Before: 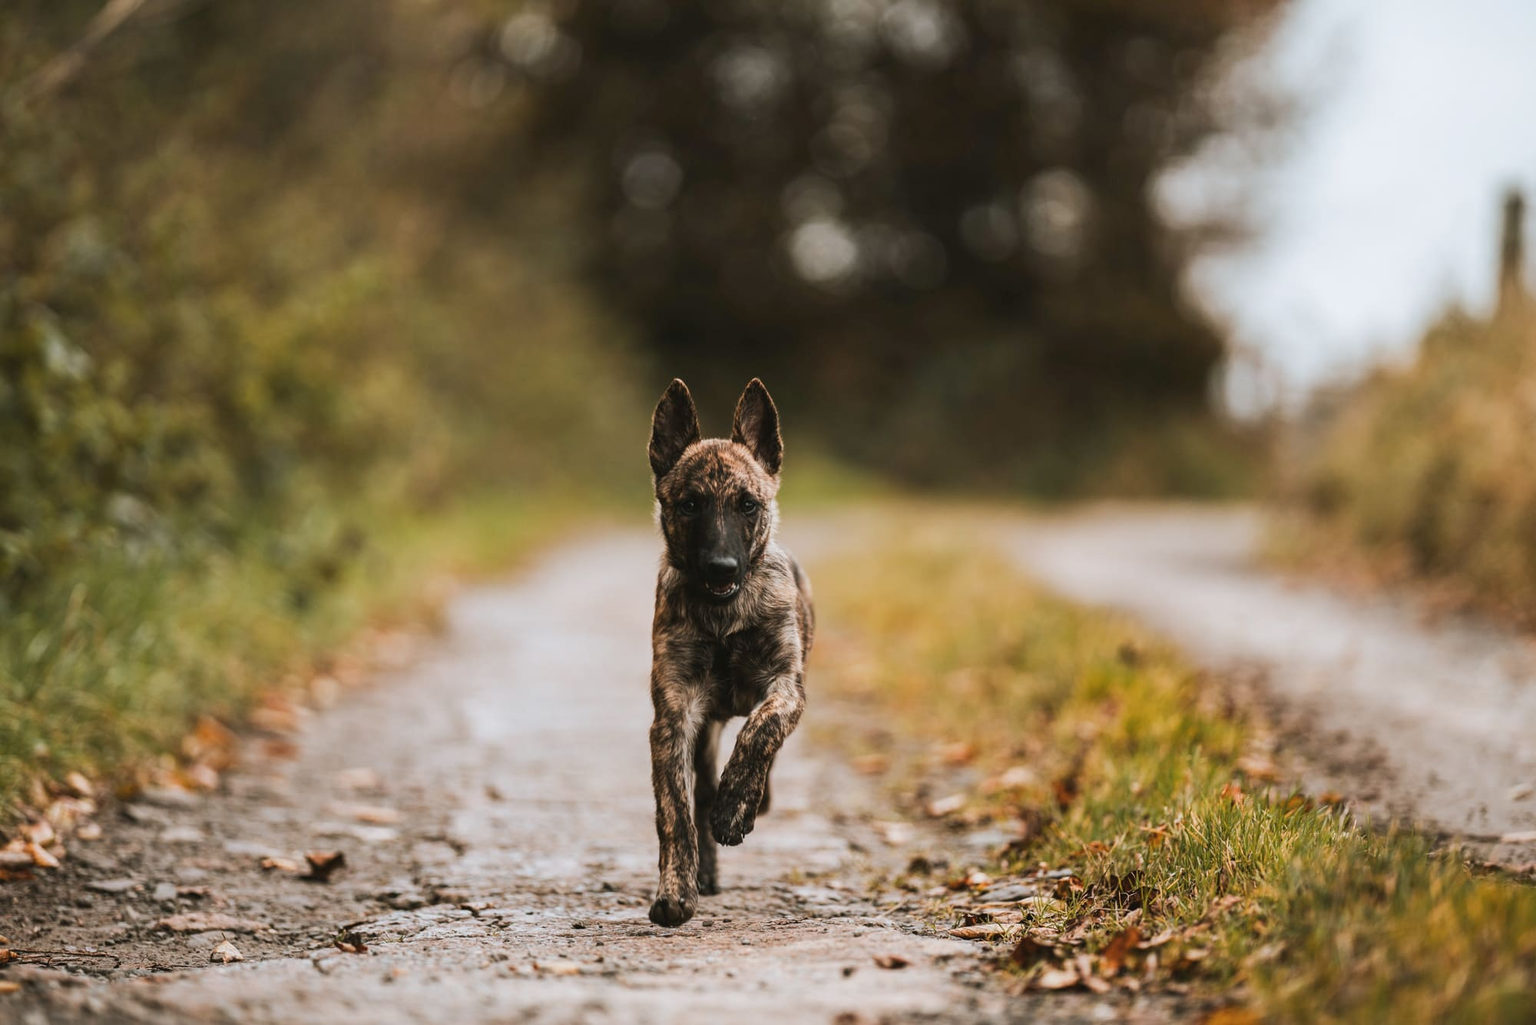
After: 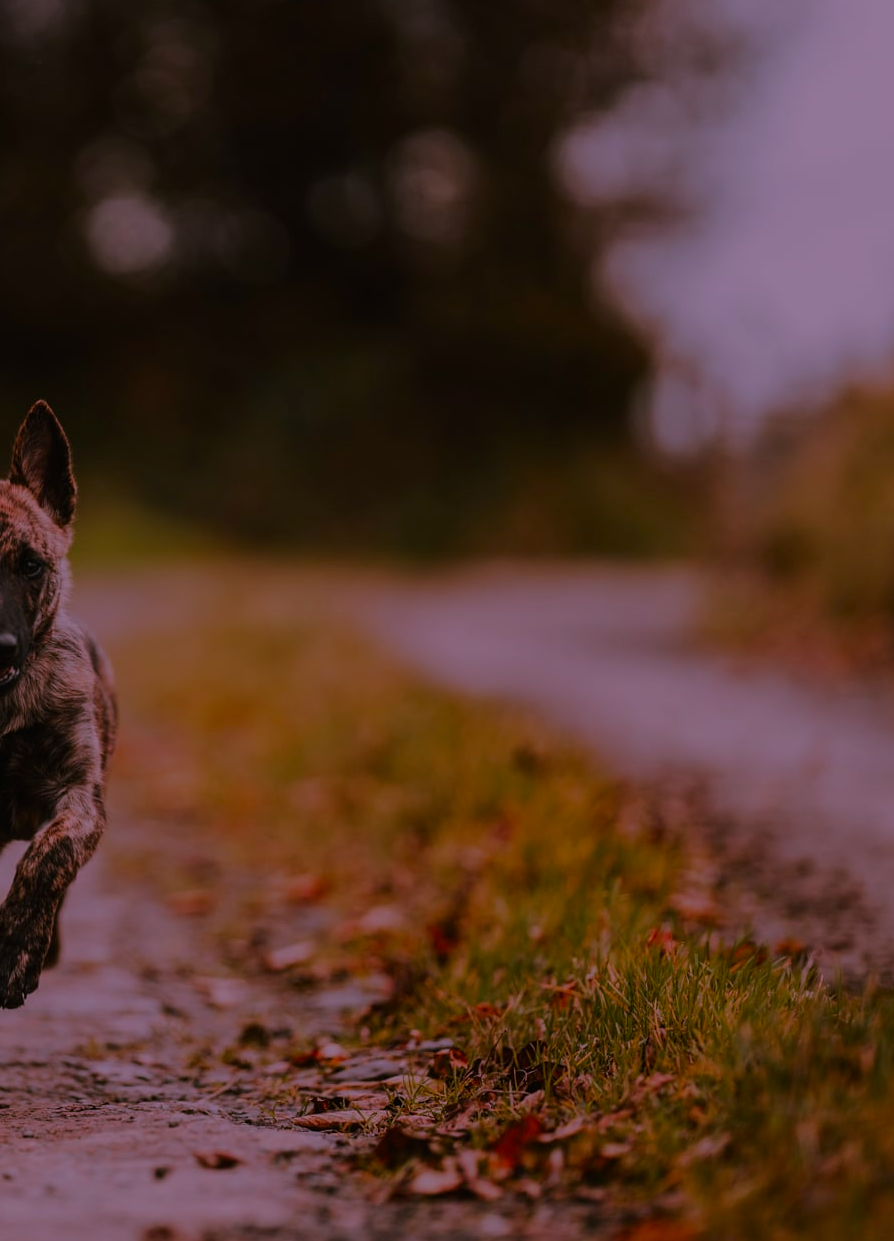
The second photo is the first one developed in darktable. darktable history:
color correction: highlights a* 19.34, highlights b* -11.78, saturation 1.66
exposure: exposure -1.994 EV, compensate highlight preservation false
crop: left 47.185%, top 6.956%, right 8.017%
